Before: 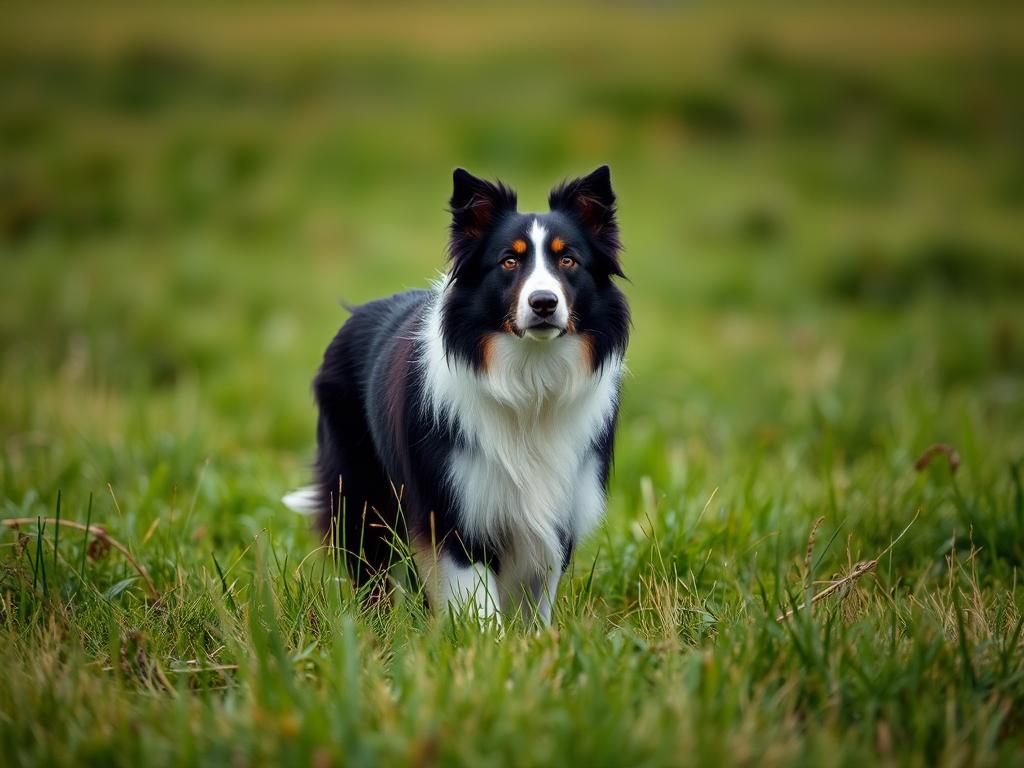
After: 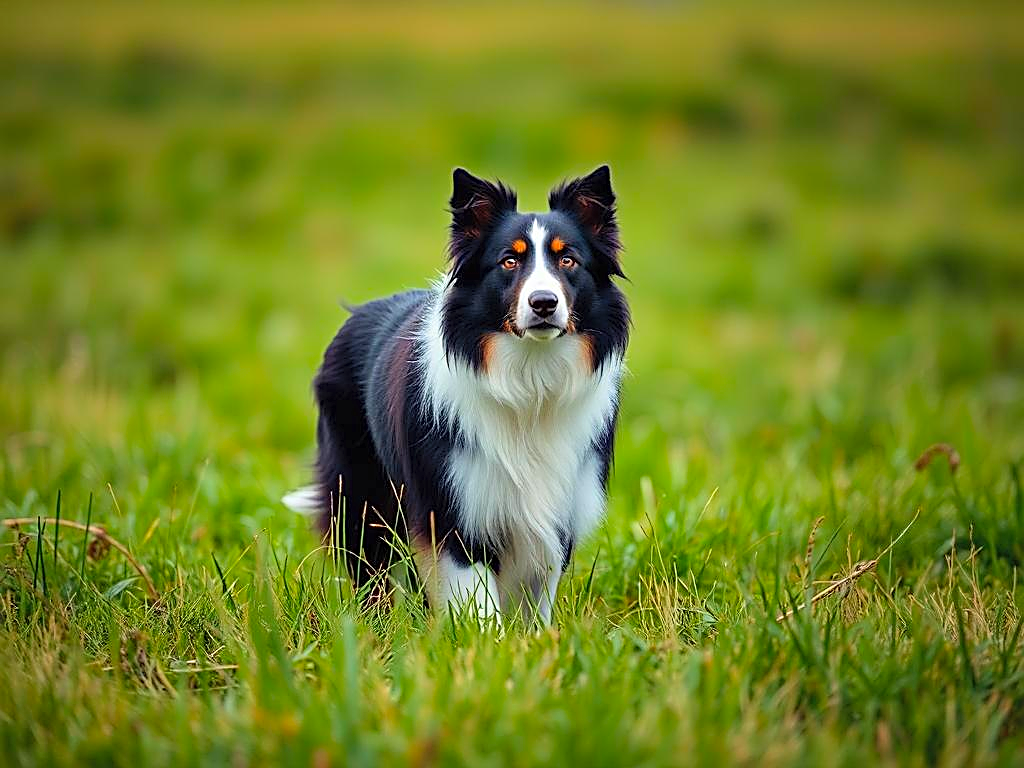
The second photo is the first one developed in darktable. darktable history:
sharpen: amount 0.901
contrast brightness saturation: contrast 0.07, brightness 0.18, saturation 0.4
